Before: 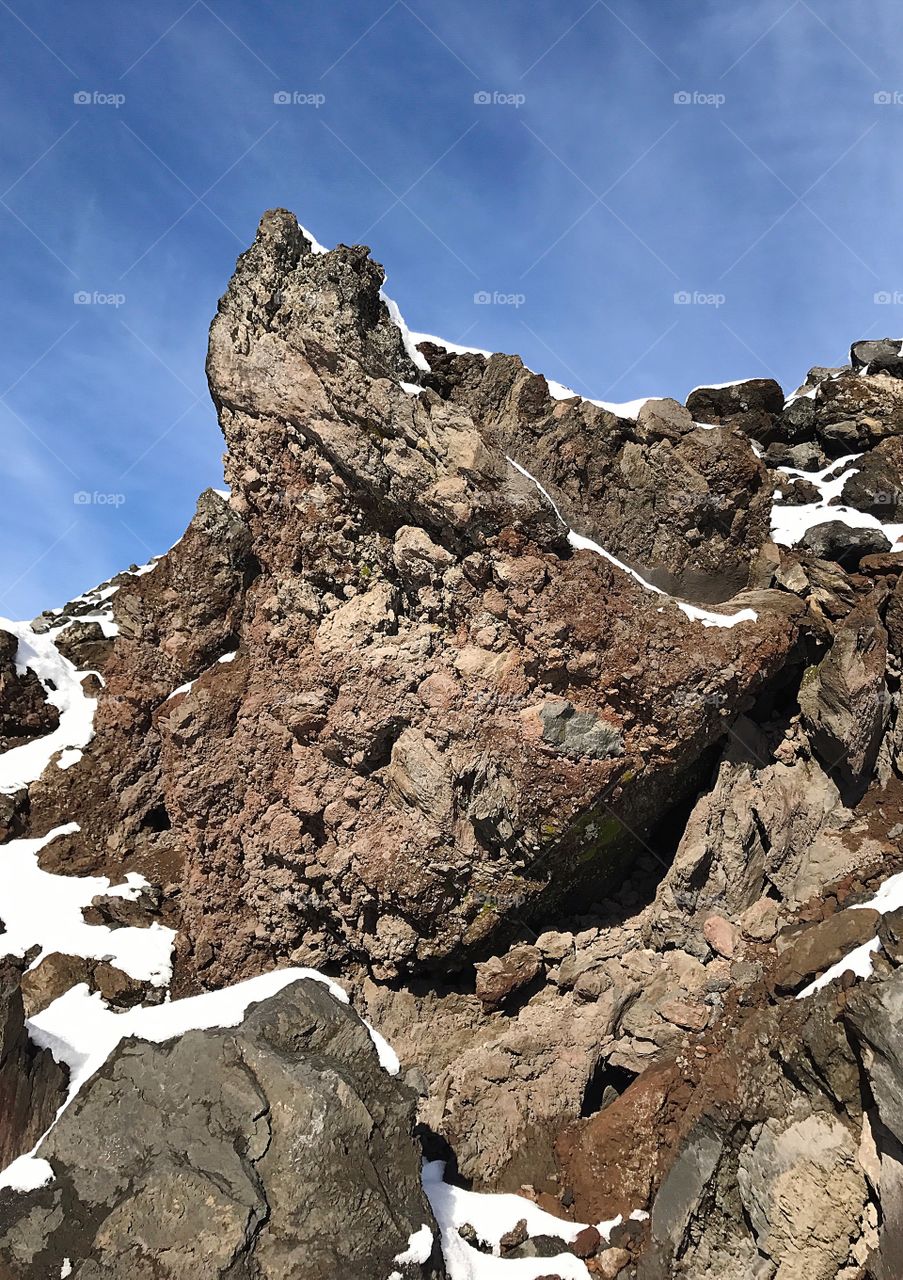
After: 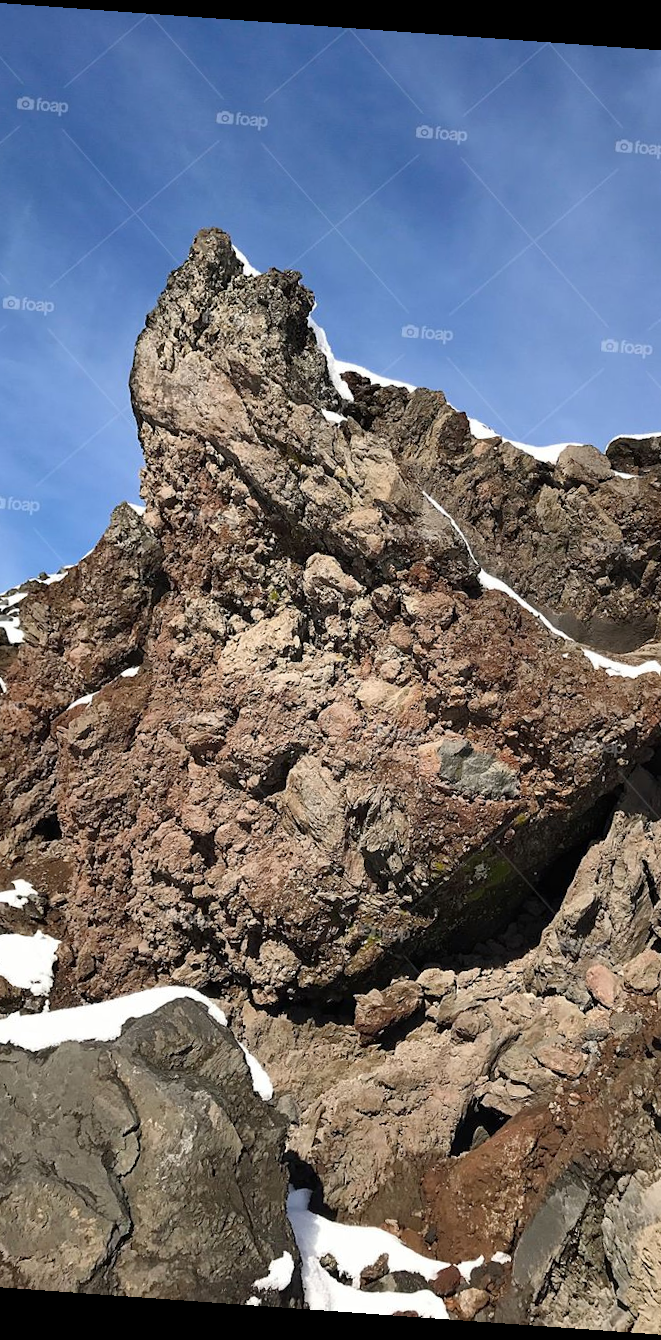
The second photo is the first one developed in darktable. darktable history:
exposure: black level correction 0.001, compensate highlight preservation false
crop and rotate: left 14.292%, right 19.041%
rotate and perspective: rotation 4.1°, automatic cropping off
